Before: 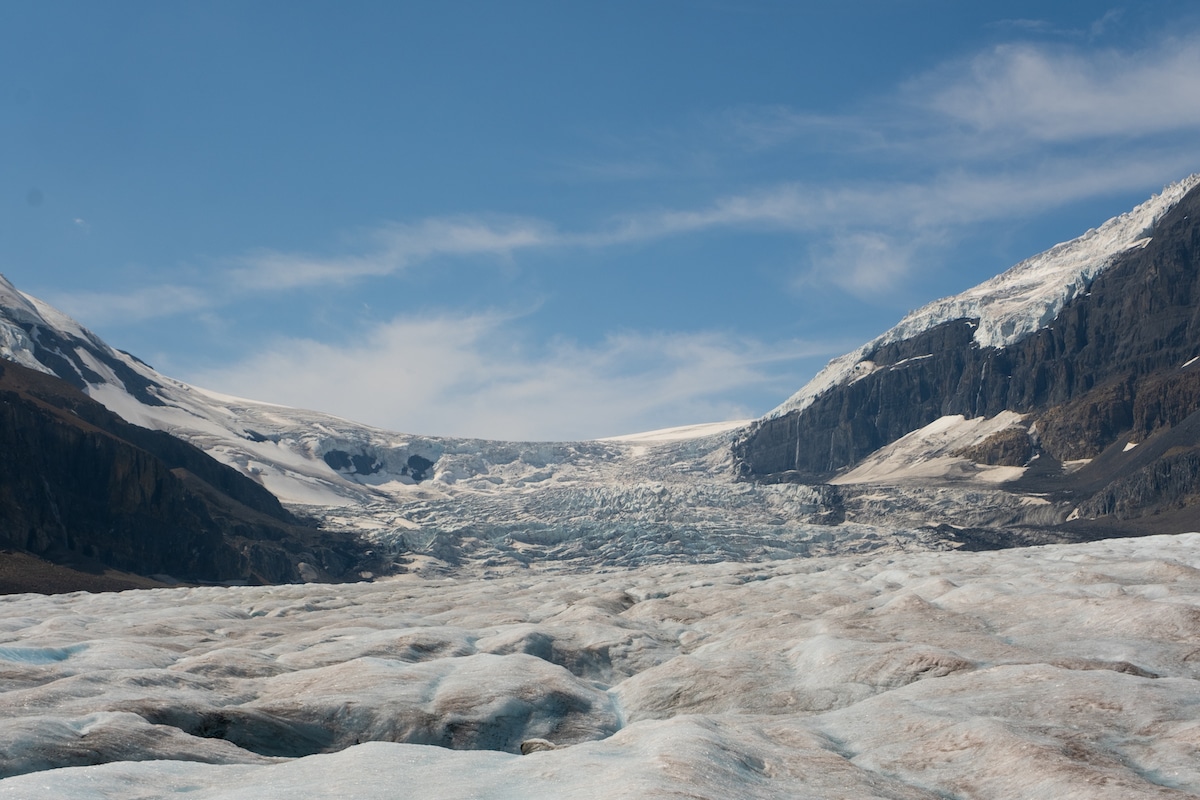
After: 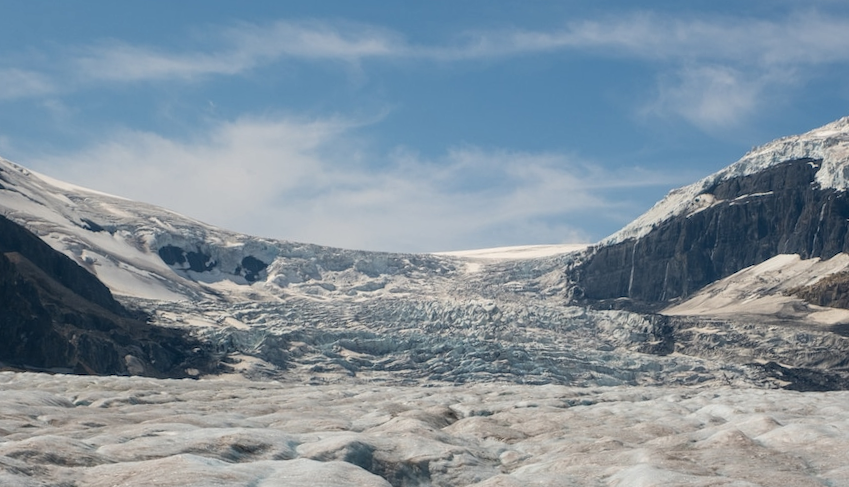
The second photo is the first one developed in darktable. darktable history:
local contrast: on, module defaults
crop and rotate: angle -4.05°, left 9.747%, top 20.613%, right 12.122%, bottom 12.141%
